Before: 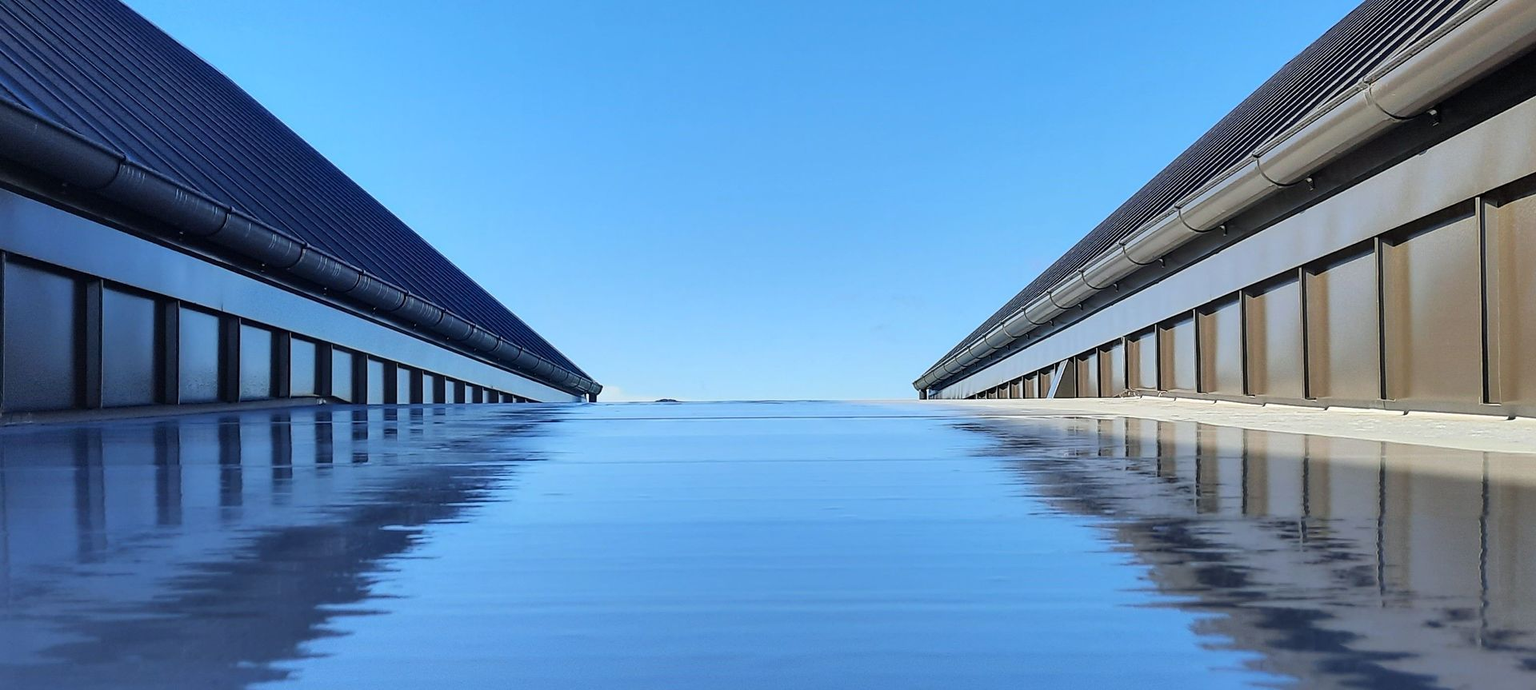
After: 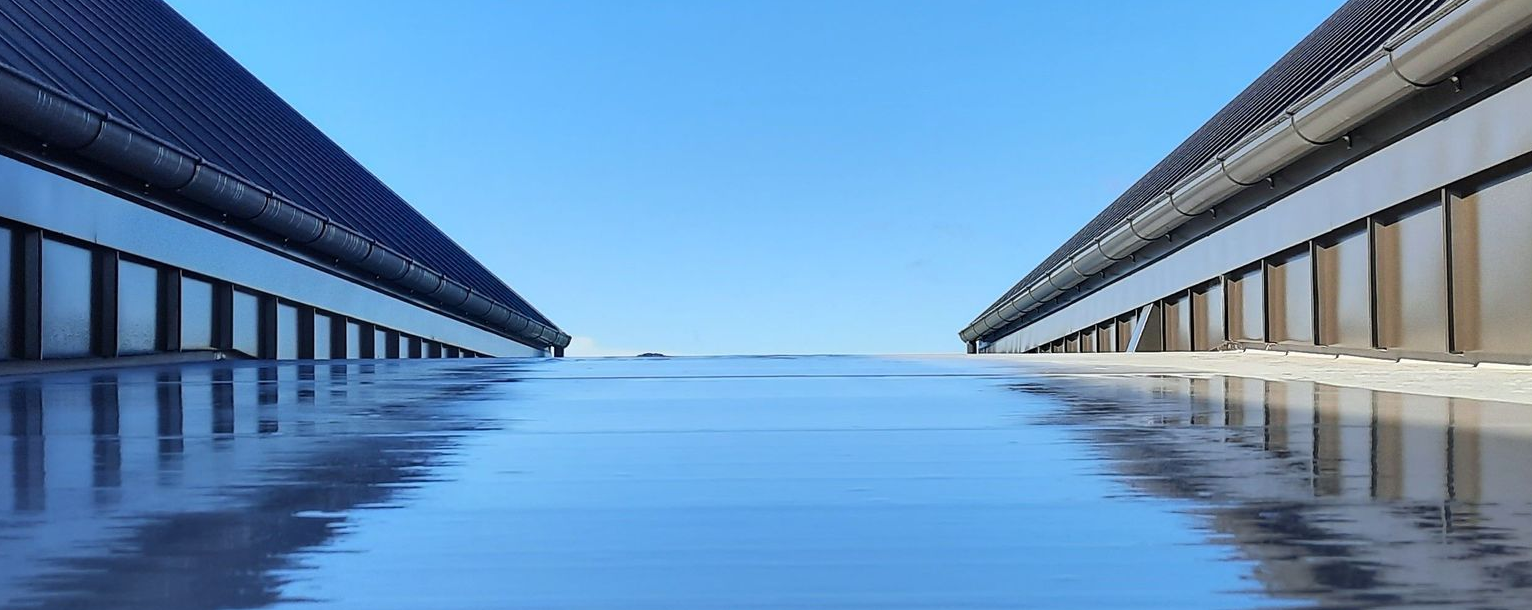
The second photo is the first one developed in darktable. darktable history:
crop: left 9.482%, top 16.973%, right 10.715%, bottom 12.326%
